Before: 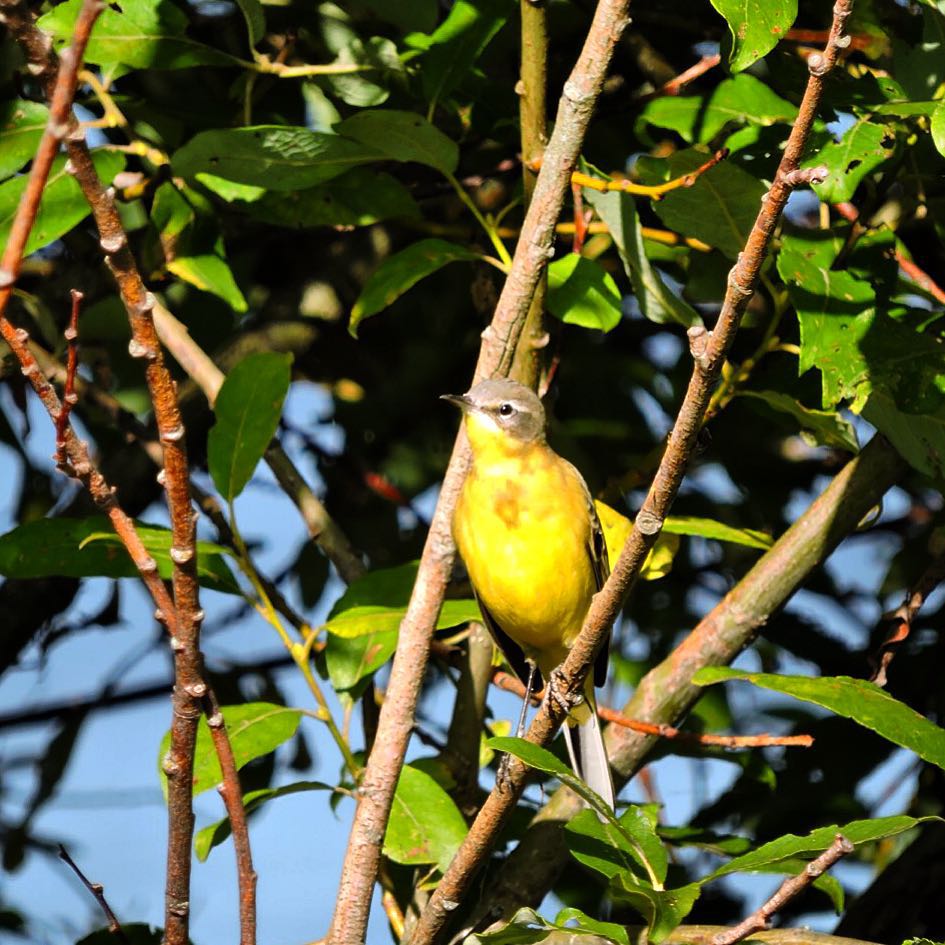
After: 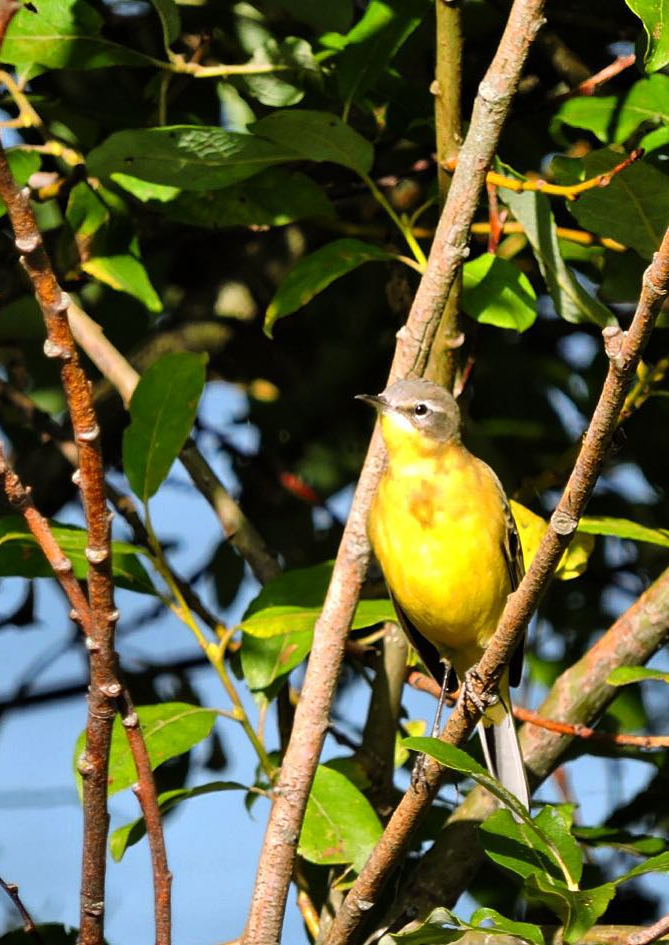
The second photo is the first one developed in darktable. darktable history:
crop and rotate: left 9.023%, right 20.091%
